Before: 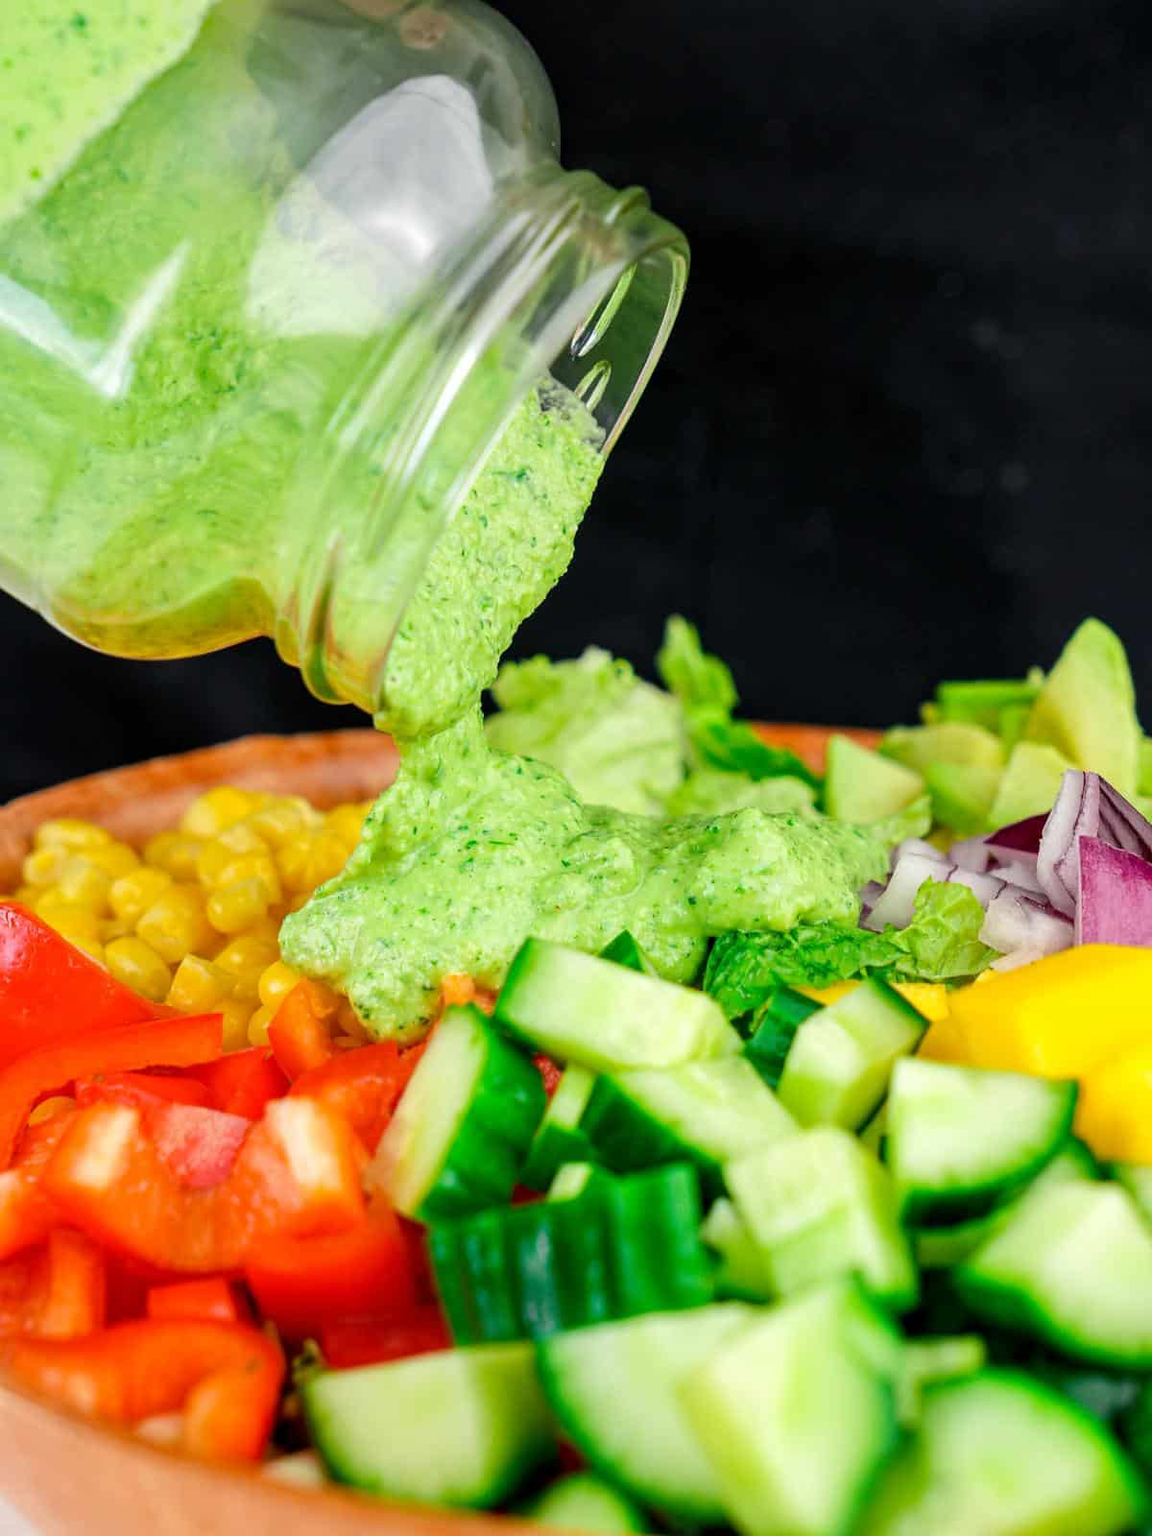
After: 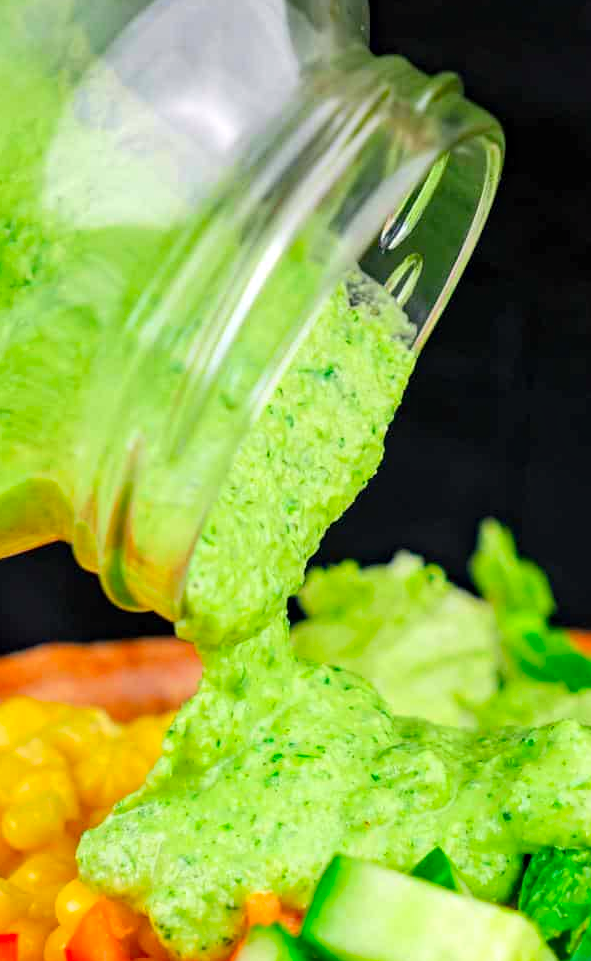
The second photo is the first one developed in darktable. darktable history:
crop: left 17.835%, top 7.675%, right 32.881%, bottom 32.213%
contrast brightness saturation: contrast 0.07, brightness 0.08, saturation 0.18
haze removal: compatibility mode true, adaptive false
